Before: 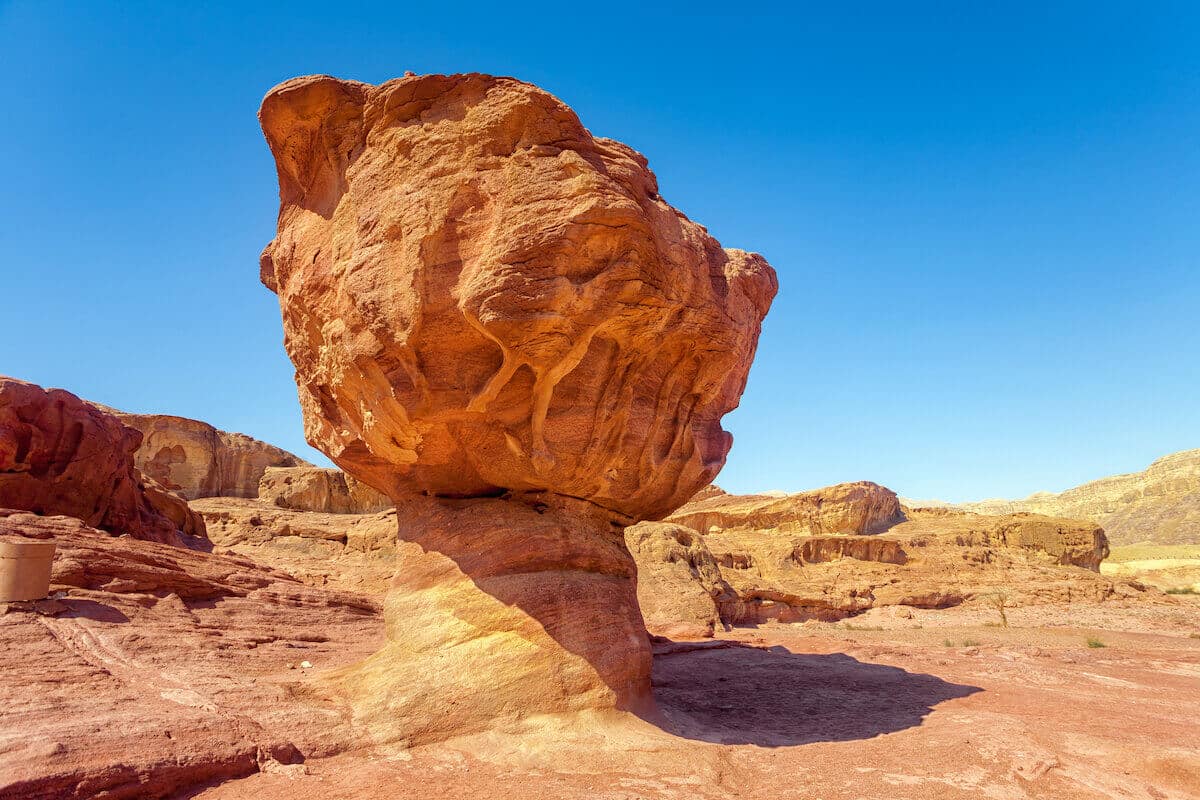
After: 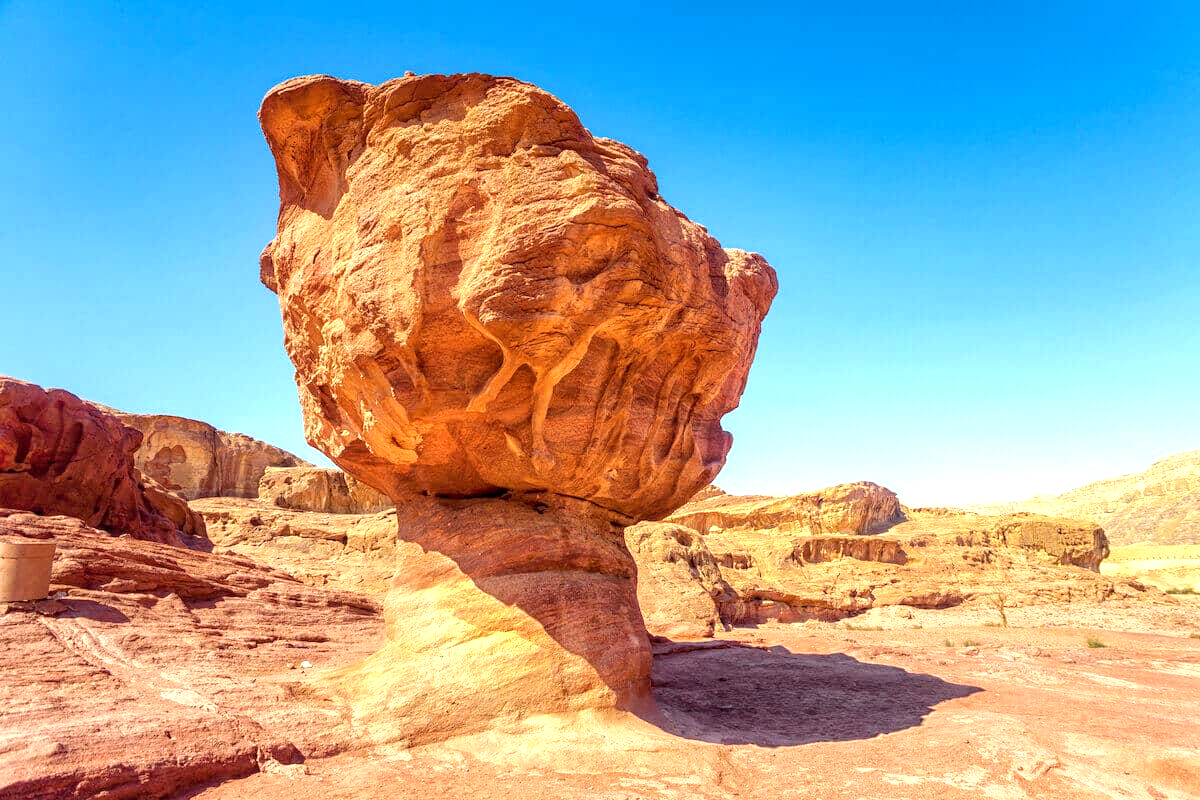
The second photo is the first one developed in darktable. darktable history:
local contrast: on, module defaults
exposure: black level correction 0, exposure 0.68 EV, compensate exposure bias true, compensate highlight preservation false
